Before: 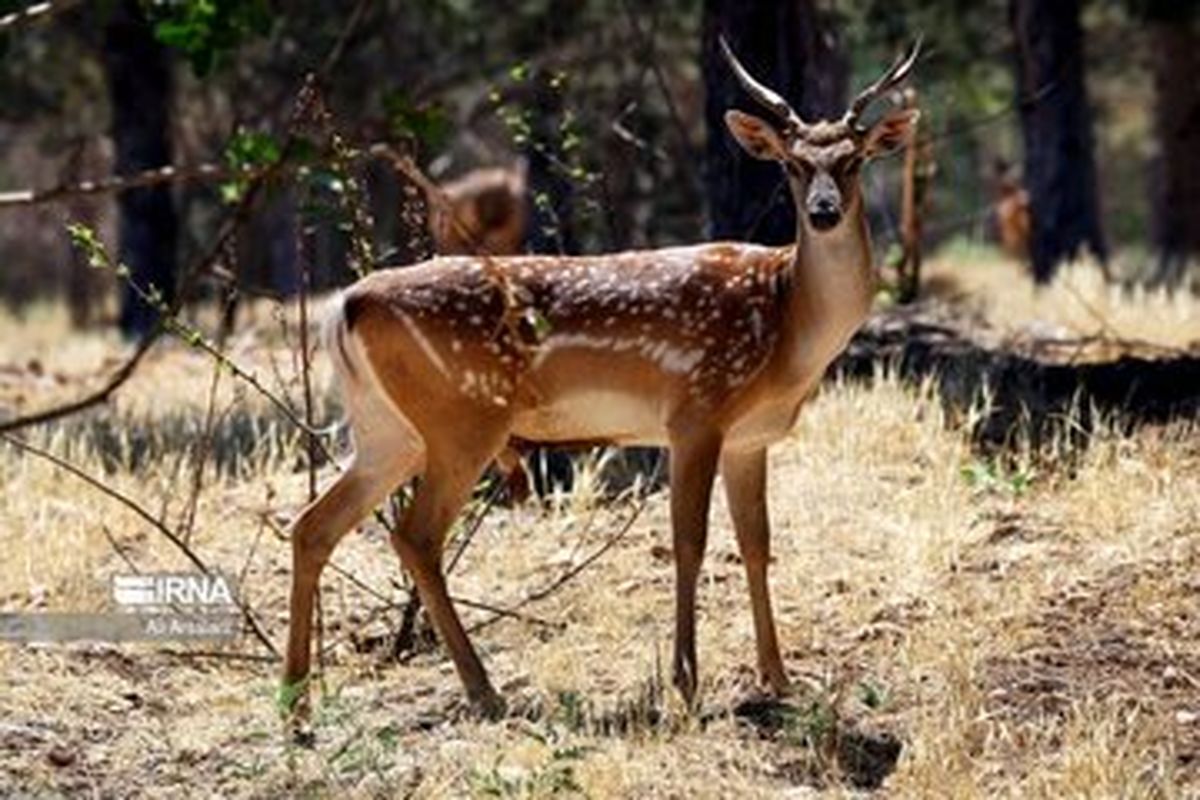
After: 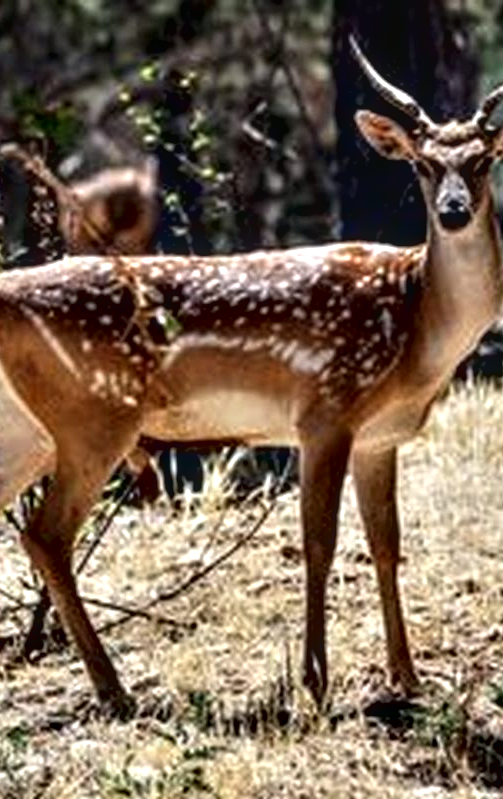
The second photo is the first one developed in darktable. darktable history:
contrast brightness saturation: contrast -0.096, saturation -0.087
local contrast: detail 139%
crop: left 30.834%, right 27.218%
contrast equalizer: y [[0.6 ×6], [0.55 ×6], [0 ×6], [0 ×6], [0 ×6]]
